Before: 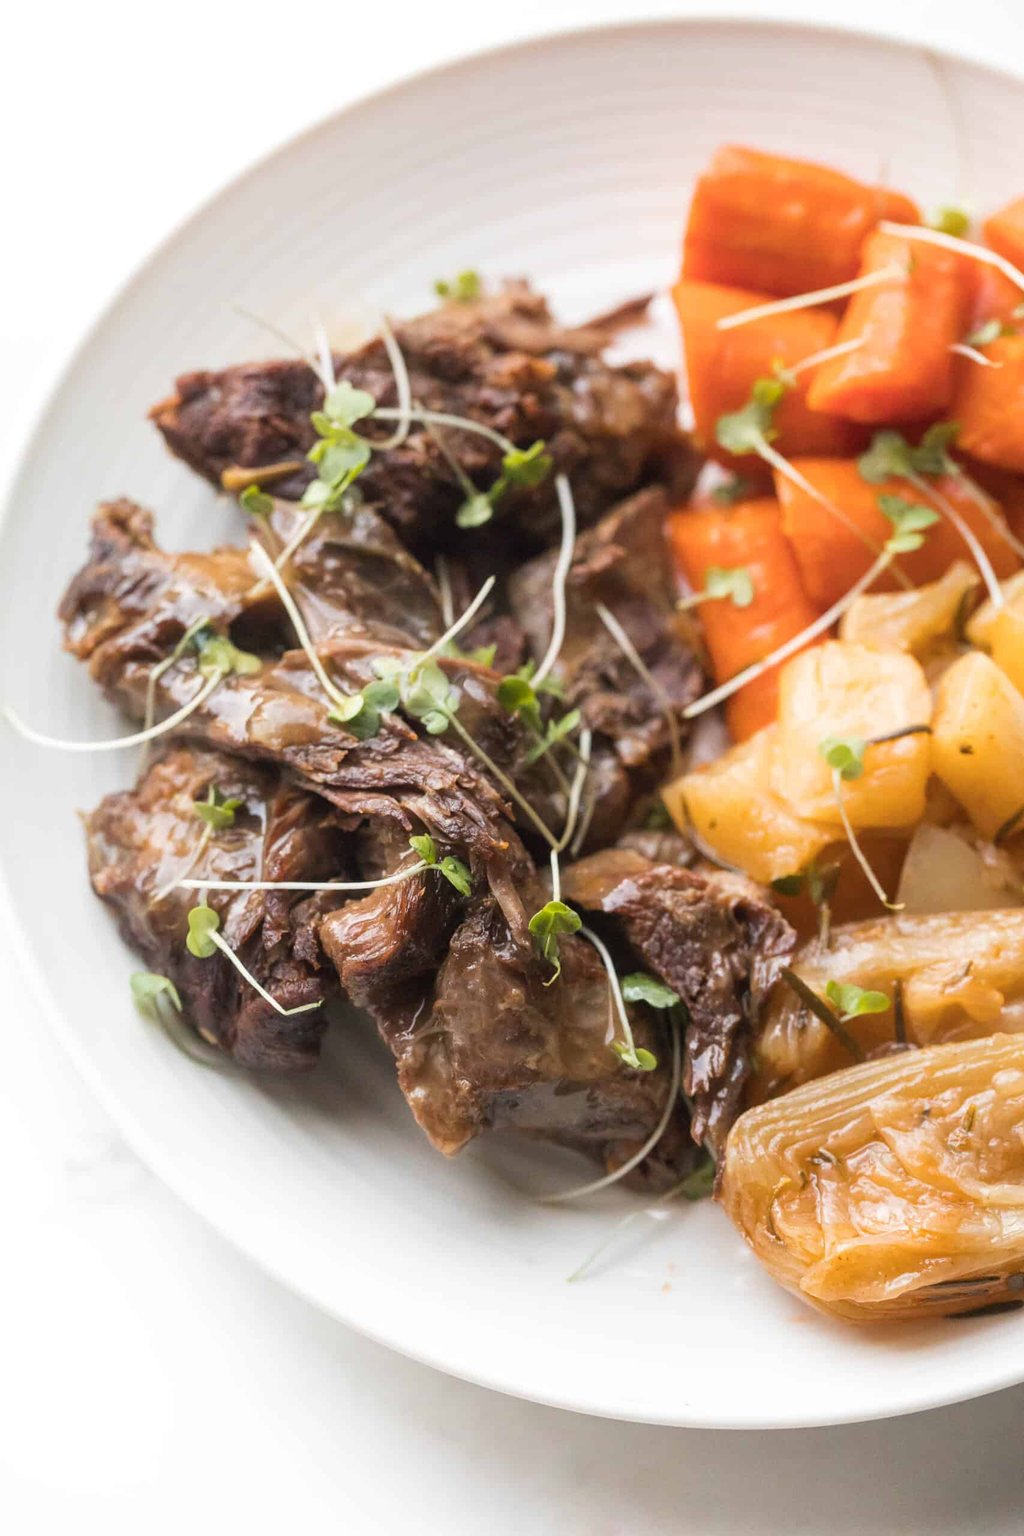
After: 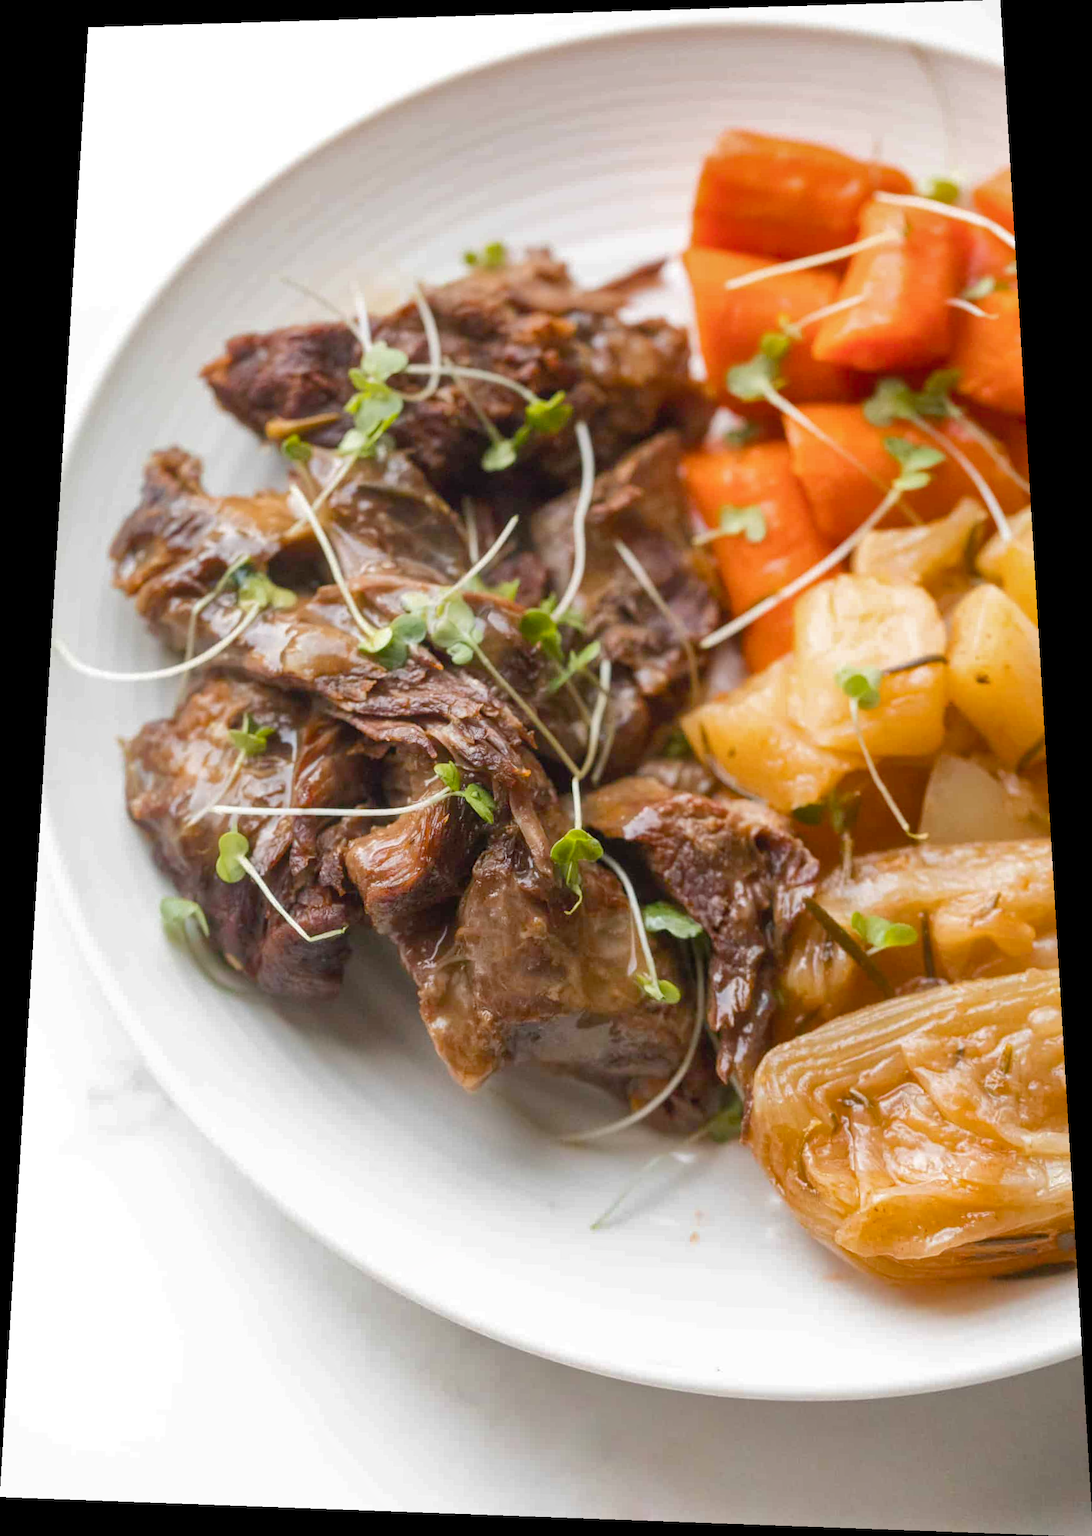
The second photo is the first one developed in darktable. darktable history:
color balance rgb: perceptual saturation grading › global saturation 20%, perceptual saturation grading › highlights -25%, perceptual saturation grading › shadows 25%
shadows and highlights: on, module defaults
rotate and perspective: rotation 0.128°, lens shift (vertical) -0.181, lens shift (horizontal) -0.044, shear 0.001, automatic cropping off
